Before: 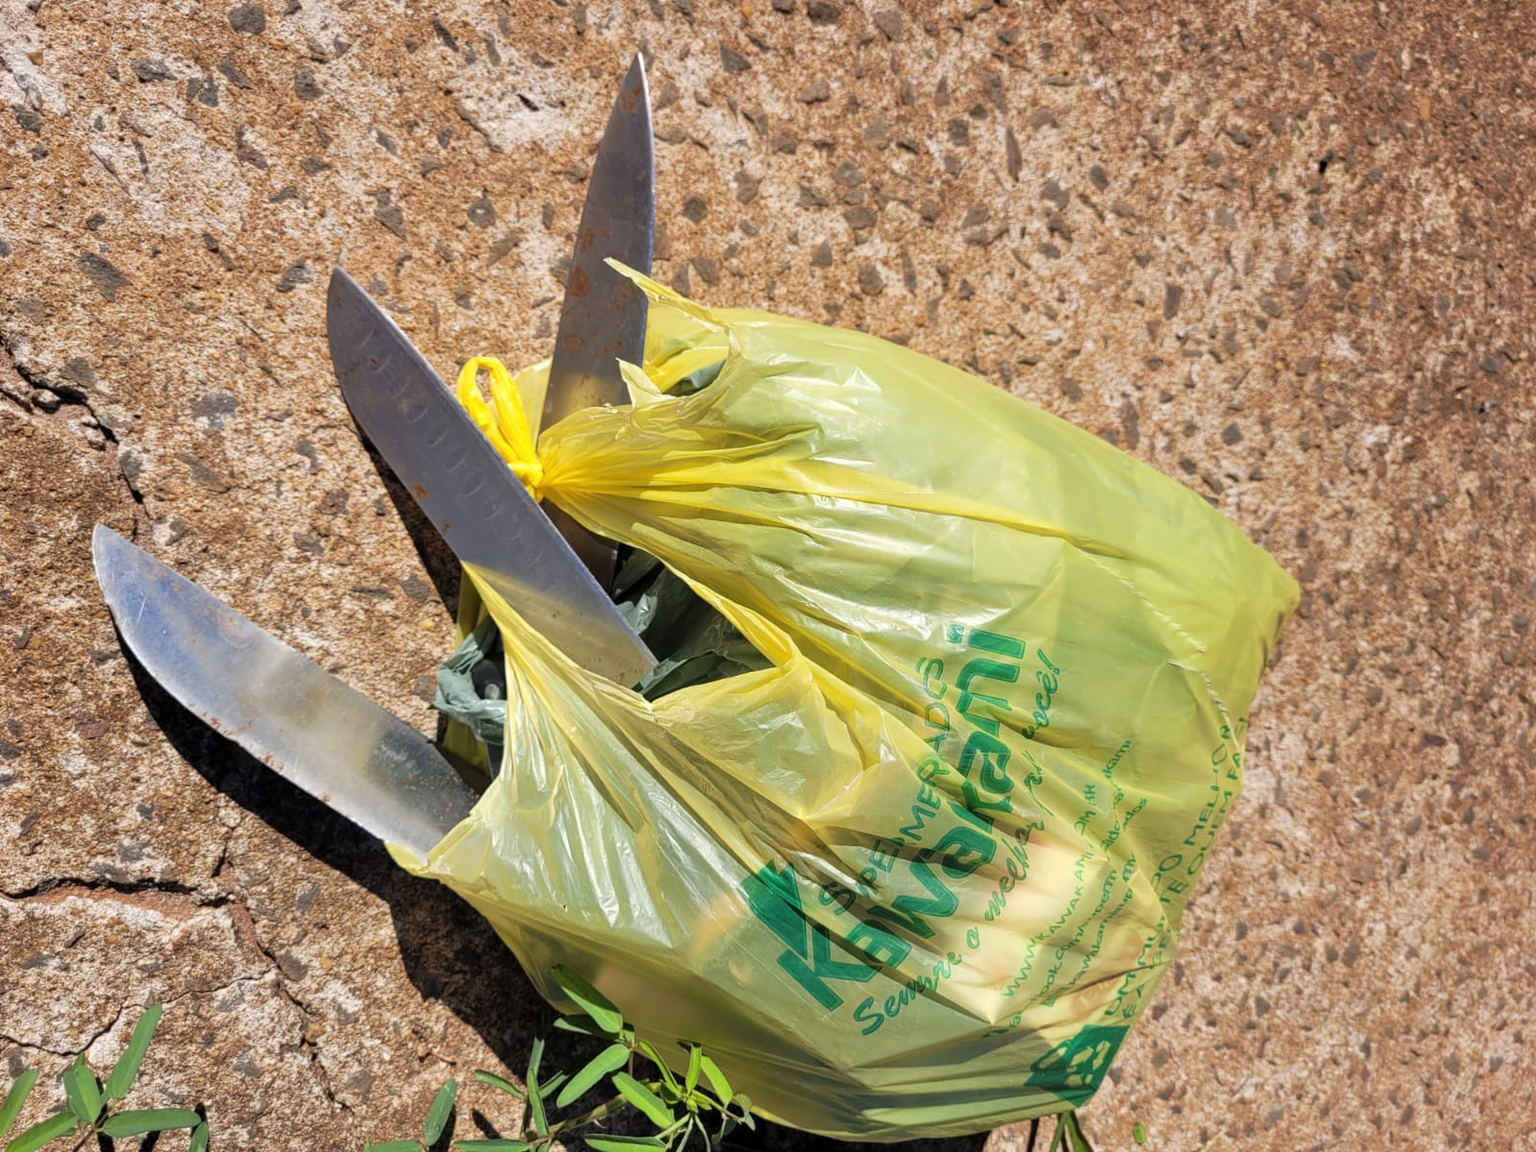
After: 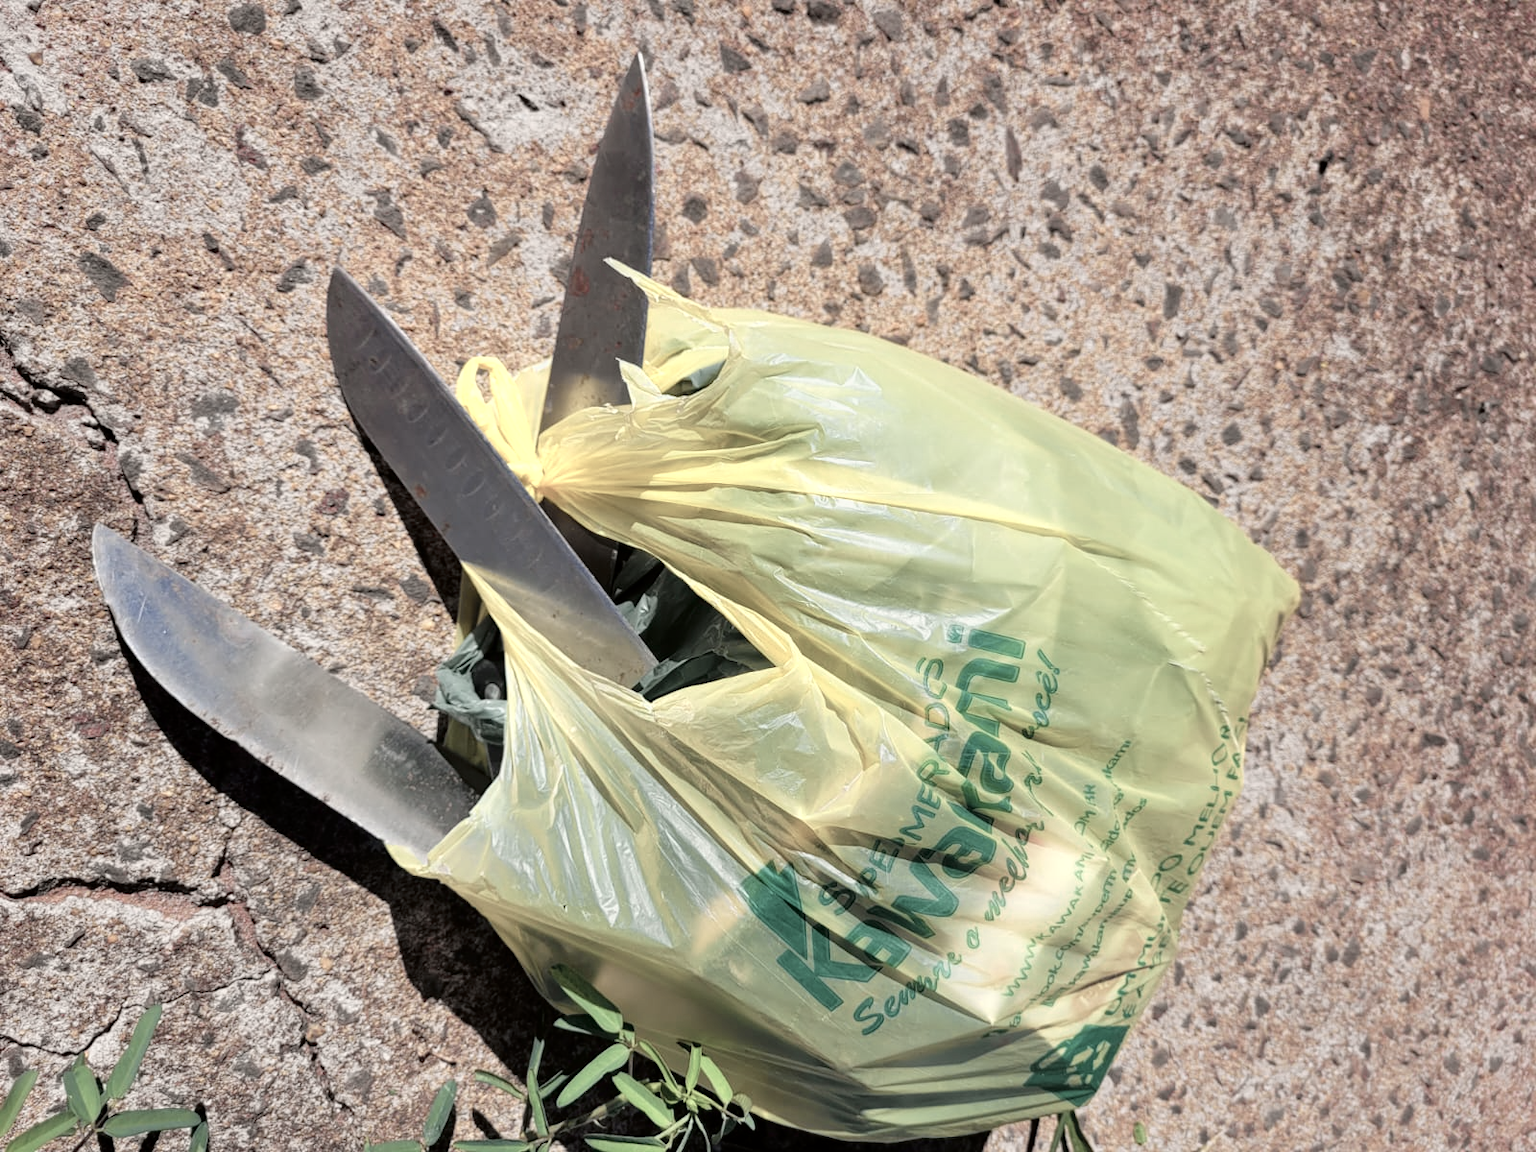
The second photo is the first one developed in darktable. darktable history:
tone curve: curves: ch0 [(0, 0) (0.068, 0.031) (0.183, 0.13) (0.341, 0.319) (0.547, 0.545) (0.828, 0.817) (1, 0.968)]; ch1 [(0, 0) (0.23, 0.166) (0.34, 0.308) (0.371, 0.337) (0.429, 0.408) (0.477, 0.466) (0.499, 0.5) (0.529, 0.528) (0.559, 0.578) (0.743, 0.798) (1, 1)]; ch2 [(0, 0) (0.431, 0.419) (0.495, 0.502) (0.524, 0.525) (0.568, 0.543) (0.6, 0.597) (0.634, 0.644) (0.728, 0.722) (1, 1)], color space Lab, independent channels, preserve colors none
color zones: curves: ch0 [(0, 0.6) (0.129, 0.585) (0.193, 0.596) (0.429, 0.5) (0.571, 0.5) (0.714, 0.5) (0.857, 0.5) (1, 0.6)]; ch1 [(0, 0.453) (0.112, 0.245) (0.213, 0.252) (0.429, 0.233) (0.571, 0.231) (0.683, 0.242) (0.857, 0.296) (1, 0.453)]
